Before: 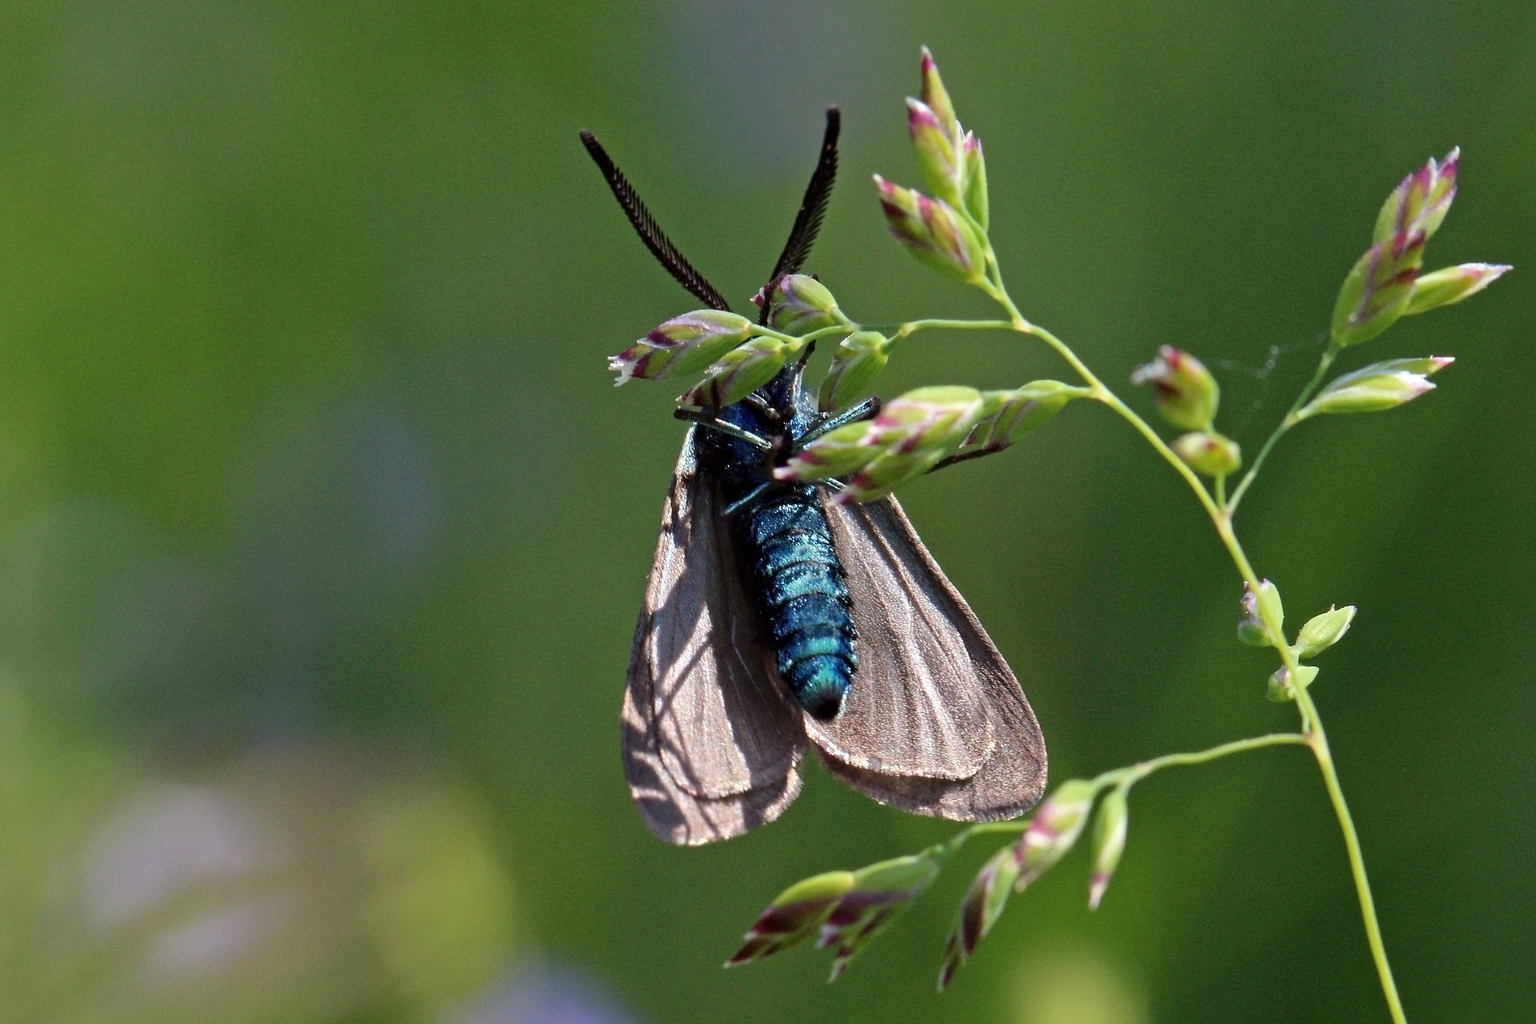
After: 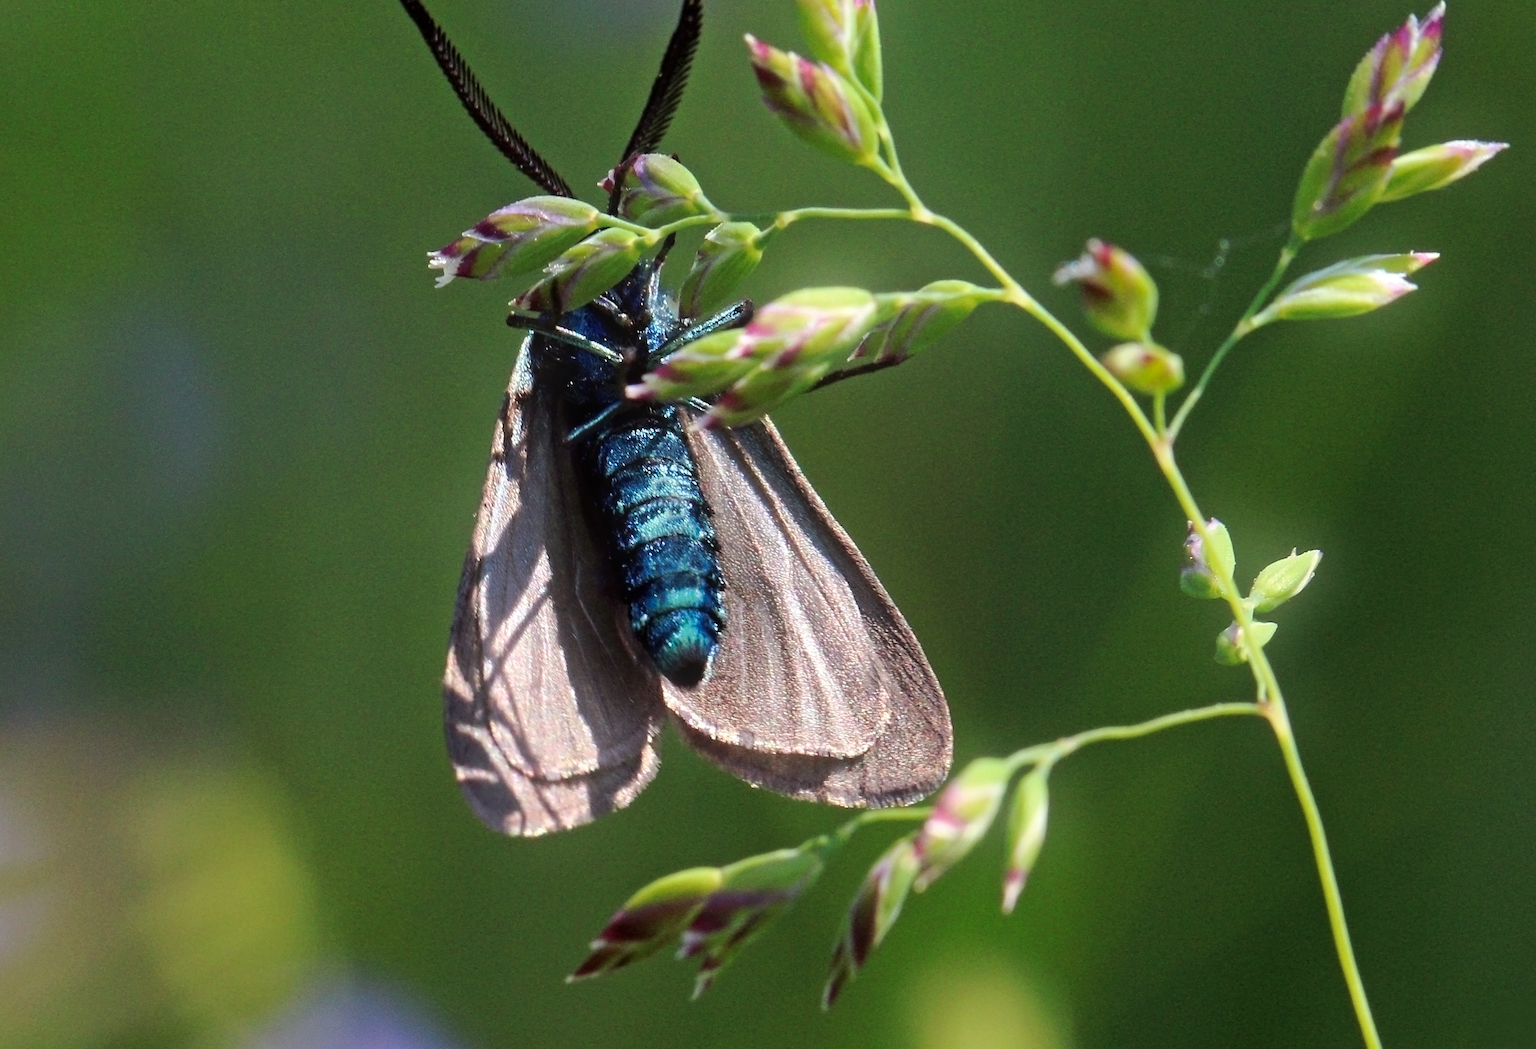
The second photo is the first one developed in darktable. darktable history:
crop: left 16.315%, top 14.246%
bloom: size 16%, threshold 98%, strength 20%
tone curve: curves: ch0 [(0, 0) (0.003, 0.003) (0.011, 0.01) (0.025, 0.023) (0.044, 0.041) (0.069, 0.064) (0.1, 0.092) (0.136, 0.125) (0.177, 0.163) (0.224, 0.207) (0.277, 0.255) (0.335, 0.309) (0.399, 0.375) (0.468, 0.459) (0.543, 0.548) (0.623, 0.629) (0.709, 0.716) (0.801, 0.808) (0.898, 0.911) (1, 1)], preserve colors none
